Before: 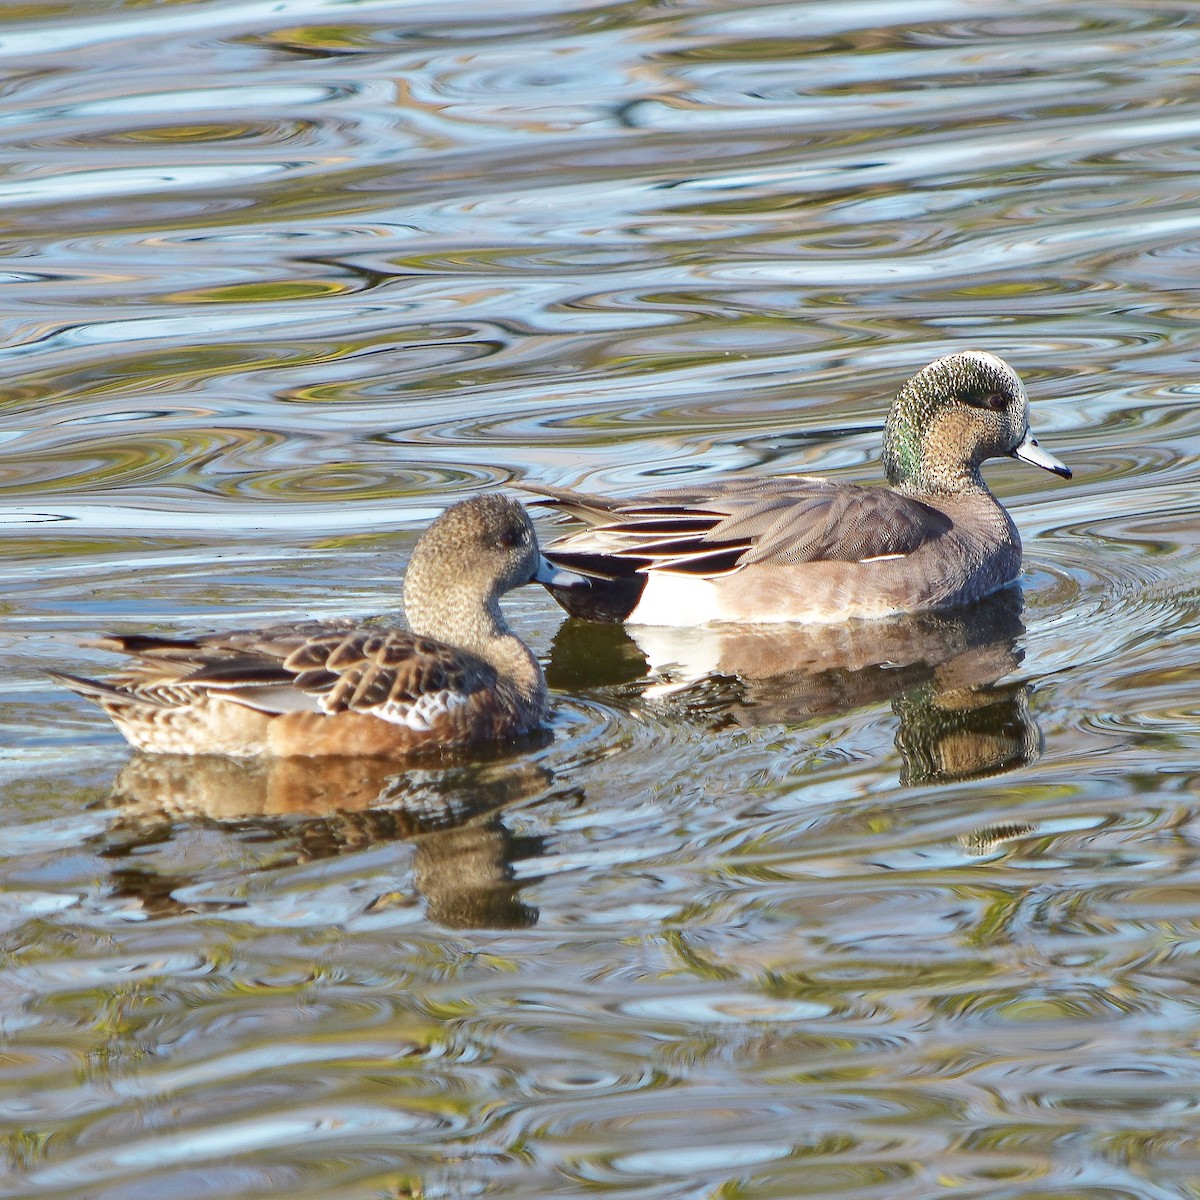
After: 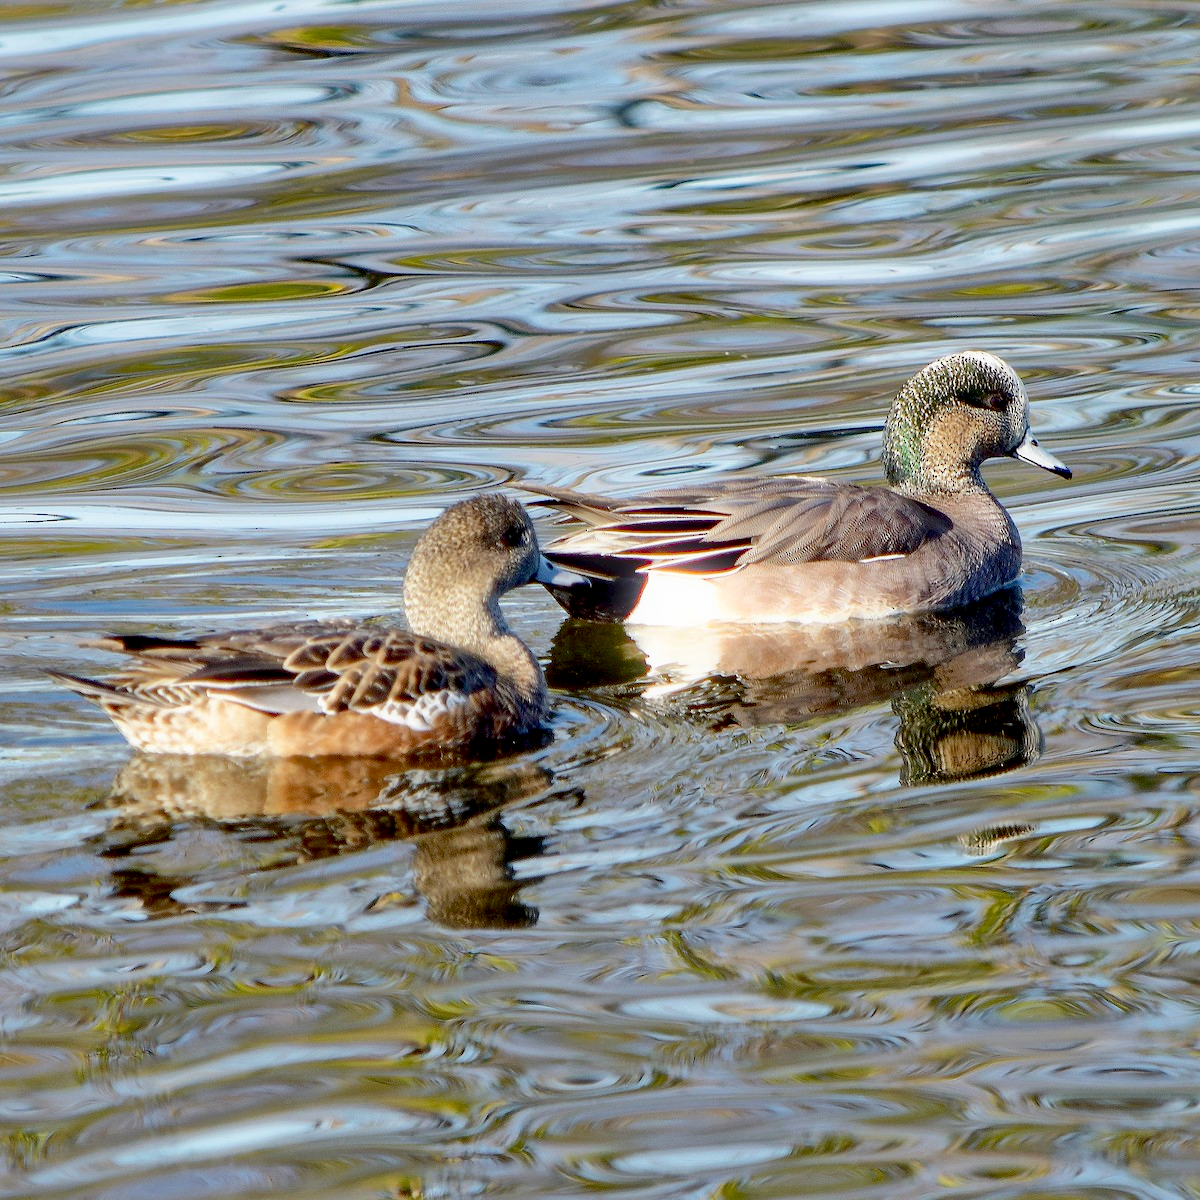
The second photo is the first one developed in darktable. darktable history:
exposure: black level correction 0.029, exposure -0.073 EV, compensate highlight preservation false
bloom: size 5%, threshold 95%, strength 15%
shadows and highlights: soften with gaussian
